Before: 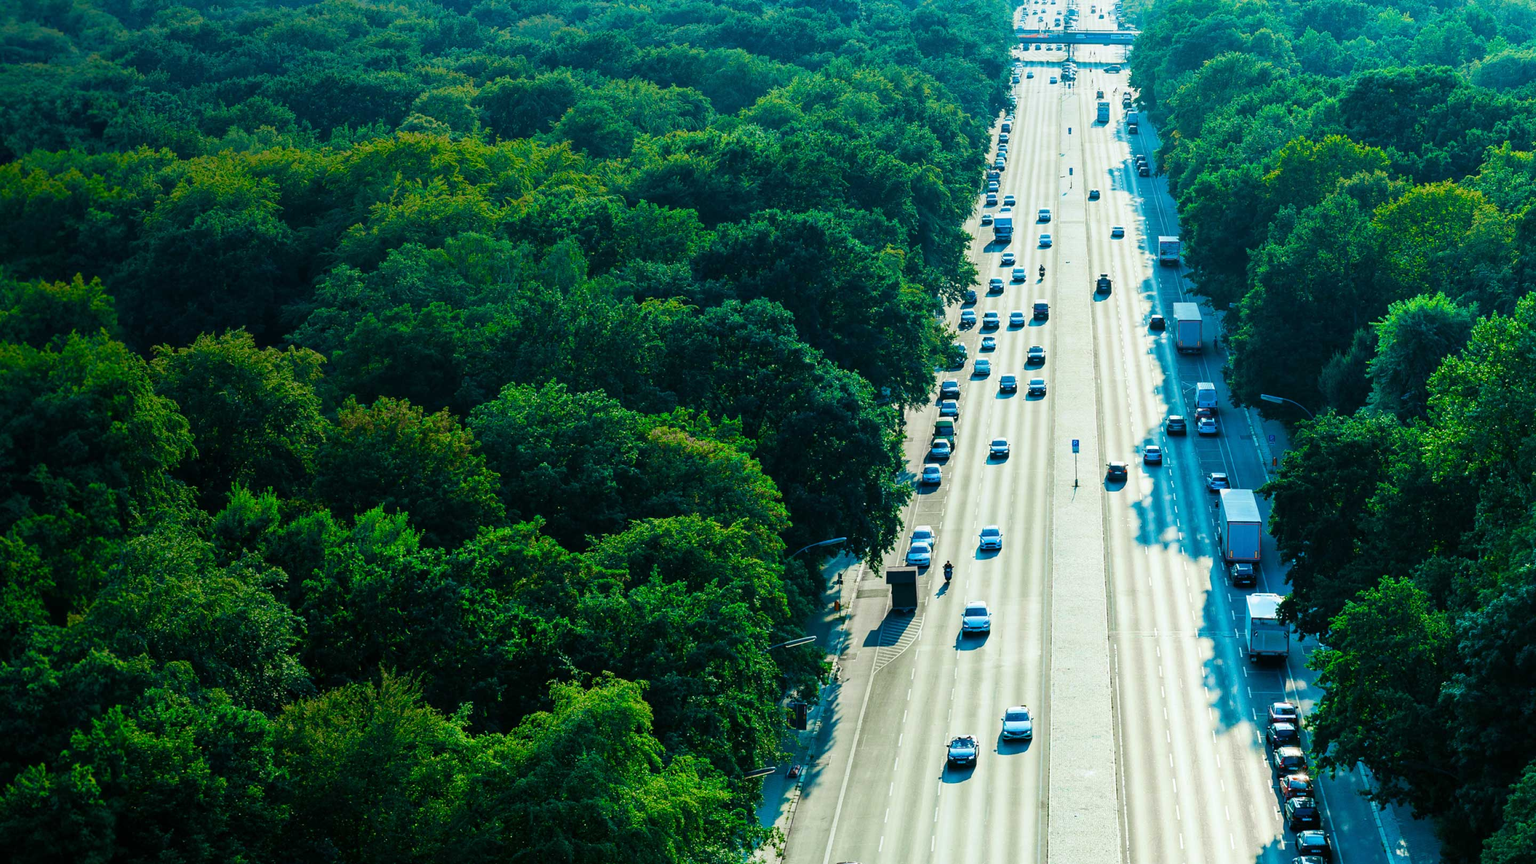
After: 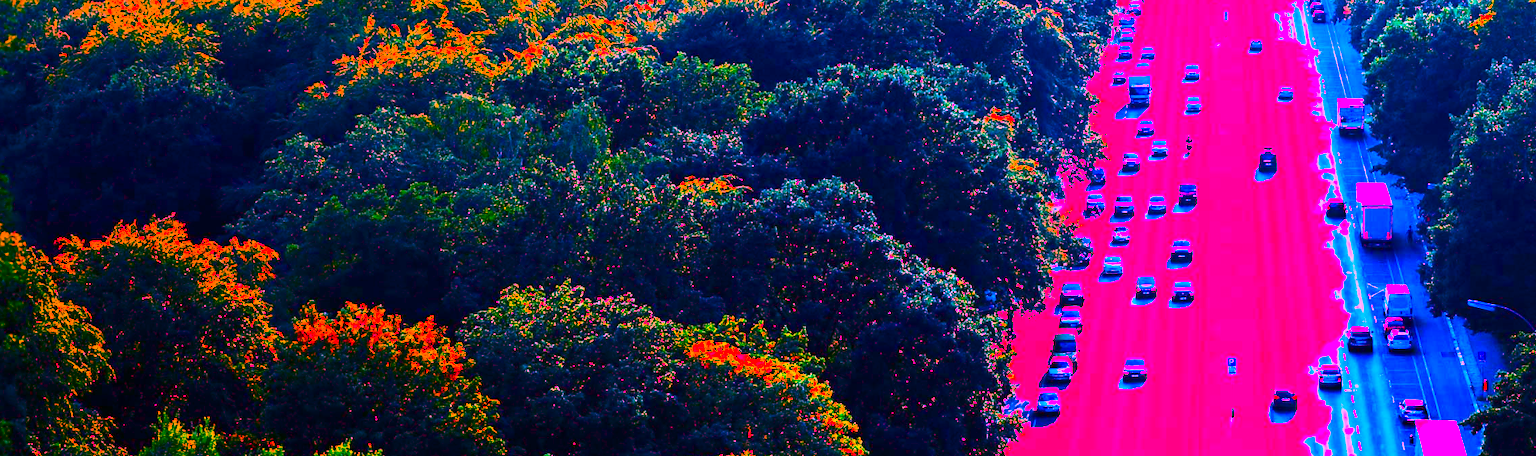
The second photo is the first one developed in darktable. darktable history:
crop: left 7.036%, top 18.398%, right 14.379%, bottom 40.043%
contrast brightness saturation: contrast 0.4, brightness 0.05, saturation 0.25
color balance rgb: perceptual saturation grading › global saturation 25%, global vibrance 10%
tone equalizer: on, module defaults
white balance: red 4.26, blue 1.802
